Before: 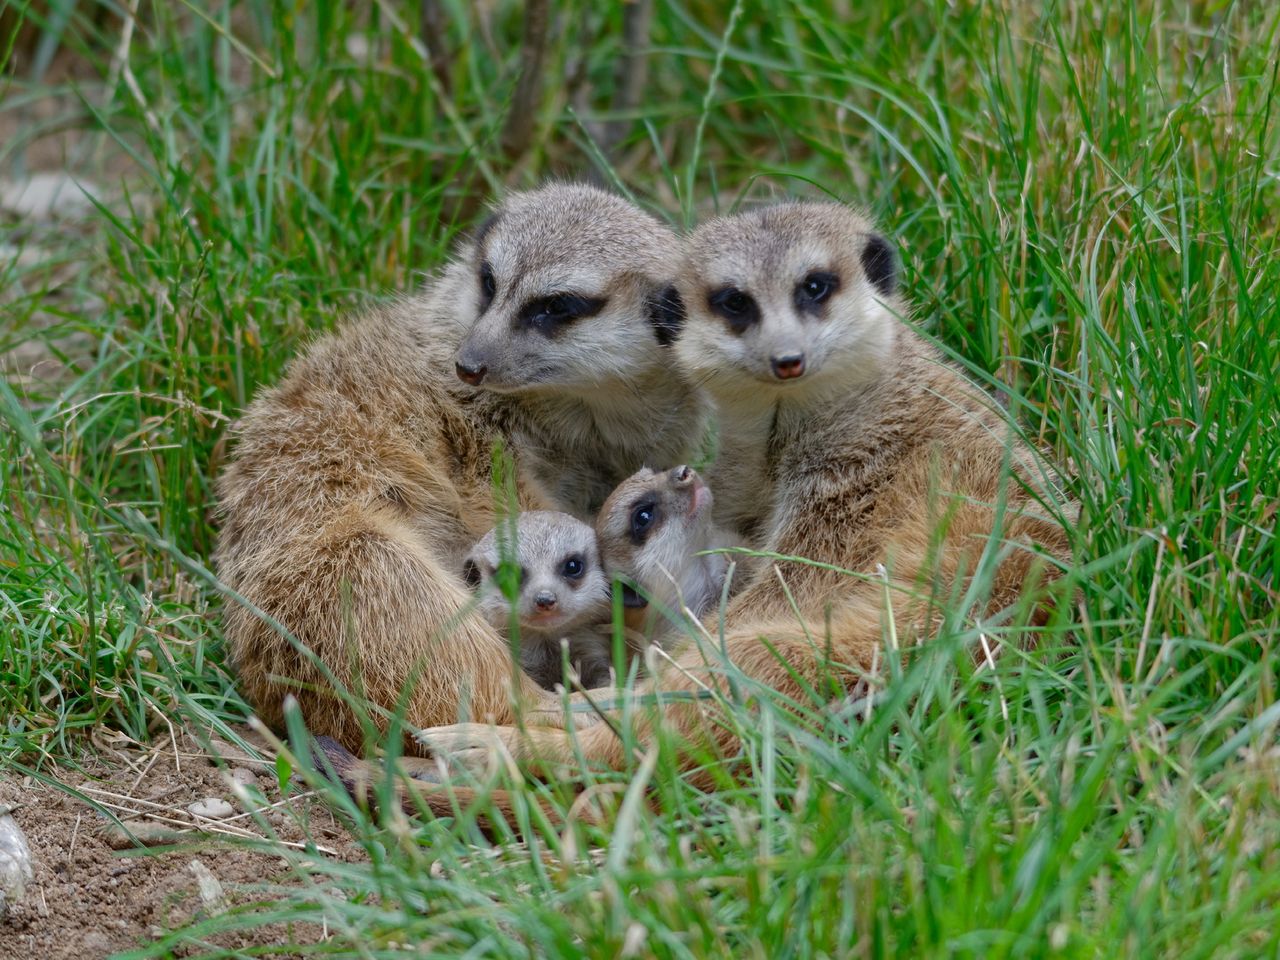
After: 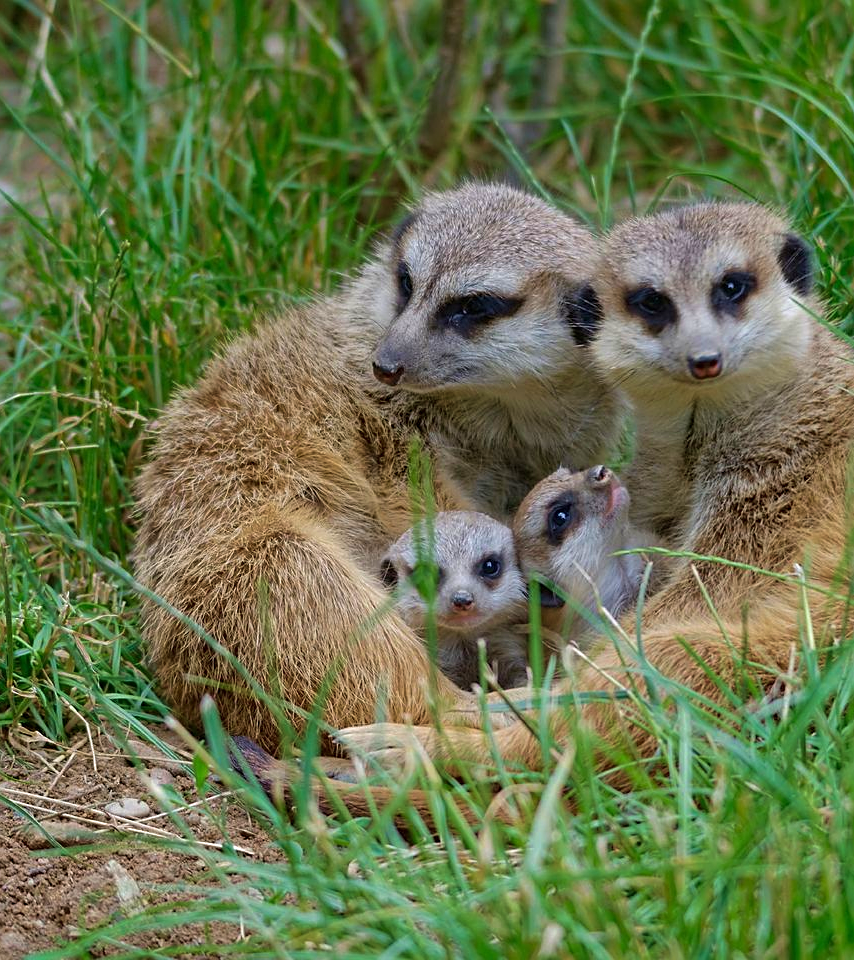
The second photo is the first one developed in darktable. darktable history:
sharpen: on, module defaults
crop and rotate: left 6.505%, right 26.704%
velvia: strength 44.79%
